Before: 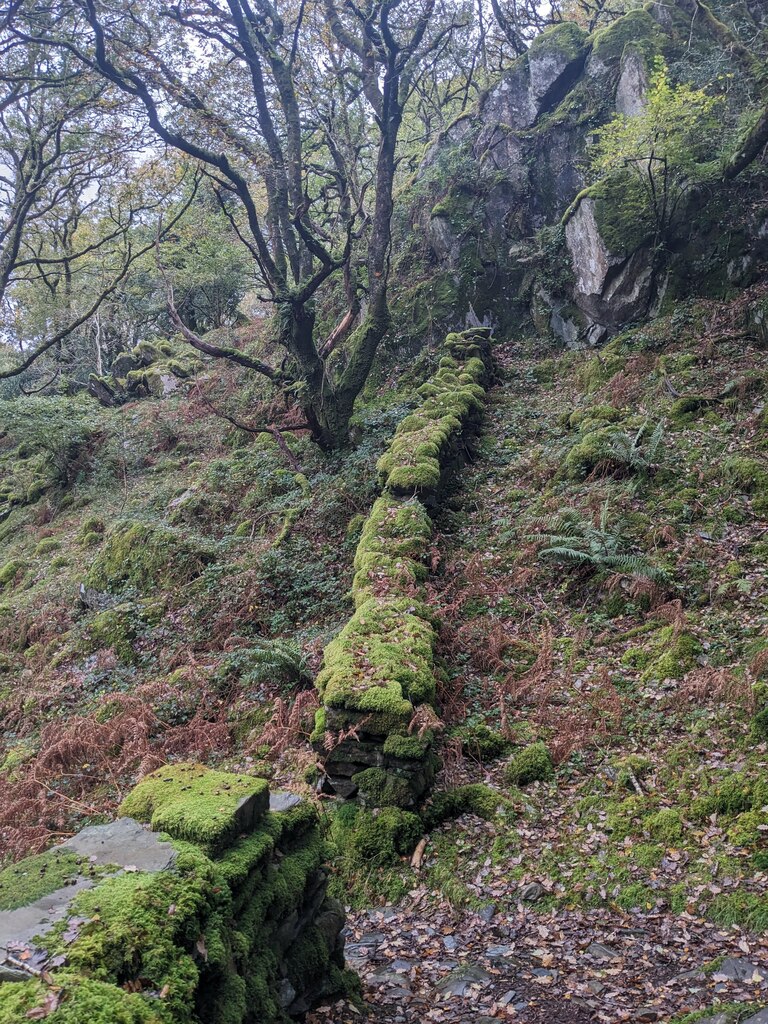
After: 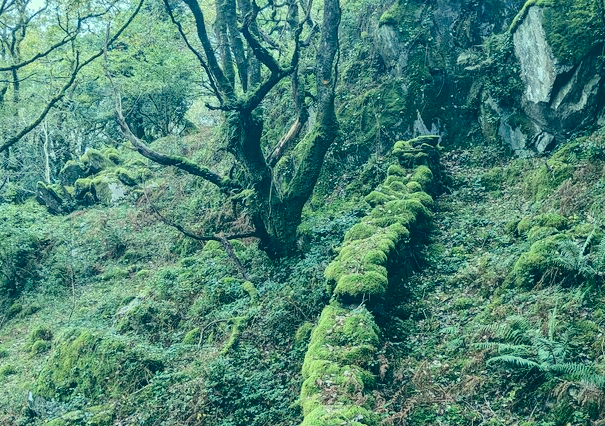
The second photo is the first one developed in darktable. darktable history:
color correction: highlights a* -19.8, highlights b* 9.8, shadows a* -19.76, shadows b* -11.2
exposure: exposure 0.203 EV, compensate highlight preservation false
crop: left 6.901%, top 18.809%, right 14.294%, bottom 39.517%
levels: levels [0.016, 0.5, 0.996]
contrast brightness saturation: saturation -0.061
tone curve: curves: ch0 [(0, 0) (0.003, 0.112) (0.011, 0.115) (0.025, 0.111) (0.044, 0.114) (0.069, 0.126) (0.1, 0.144) (0.136, 0.164) (0.177, 0.196) (0.224, 0.249) (0.277, 0.316) (0.335, 0.401) (0.399, 0.487) (0.468, 0.571) (0.543, 0.647) (0.623, 0.728) (0.709, 0.795) (0.801, 0.866) (0.898, 0.933) (1, 1)], color space Lab, independent channels, preserve colors none
